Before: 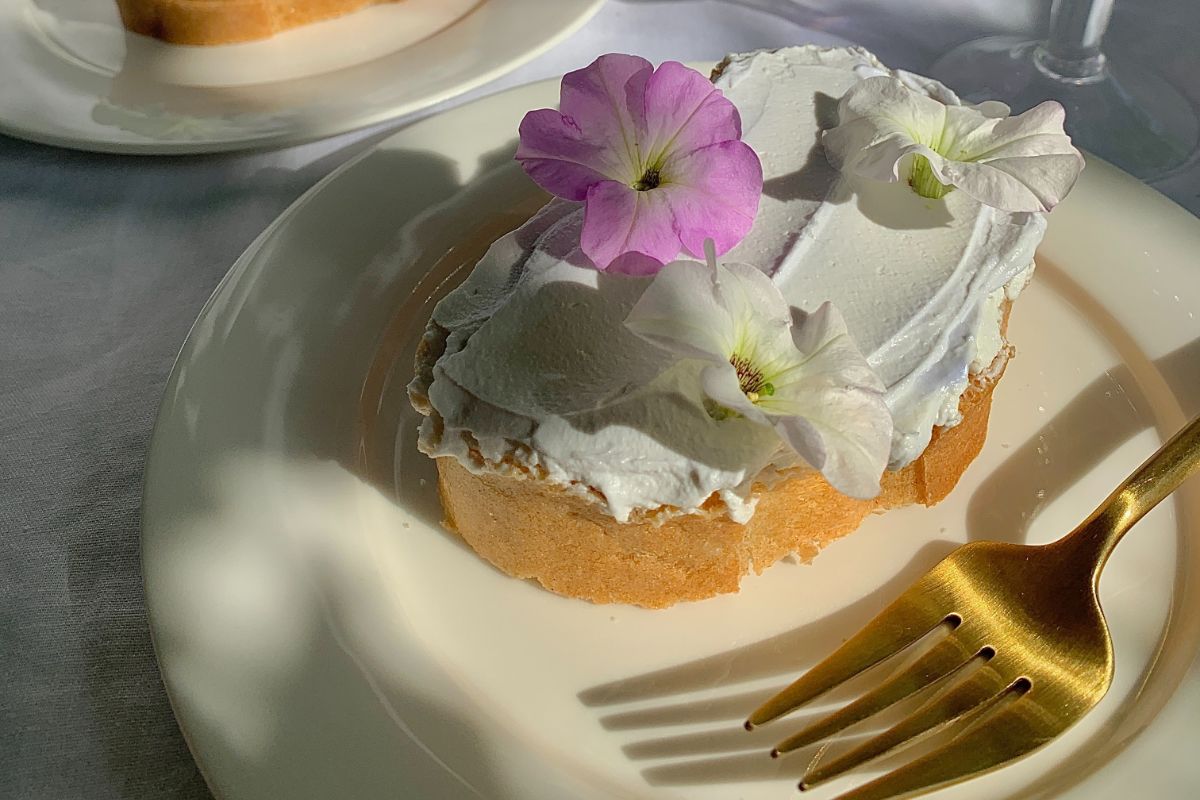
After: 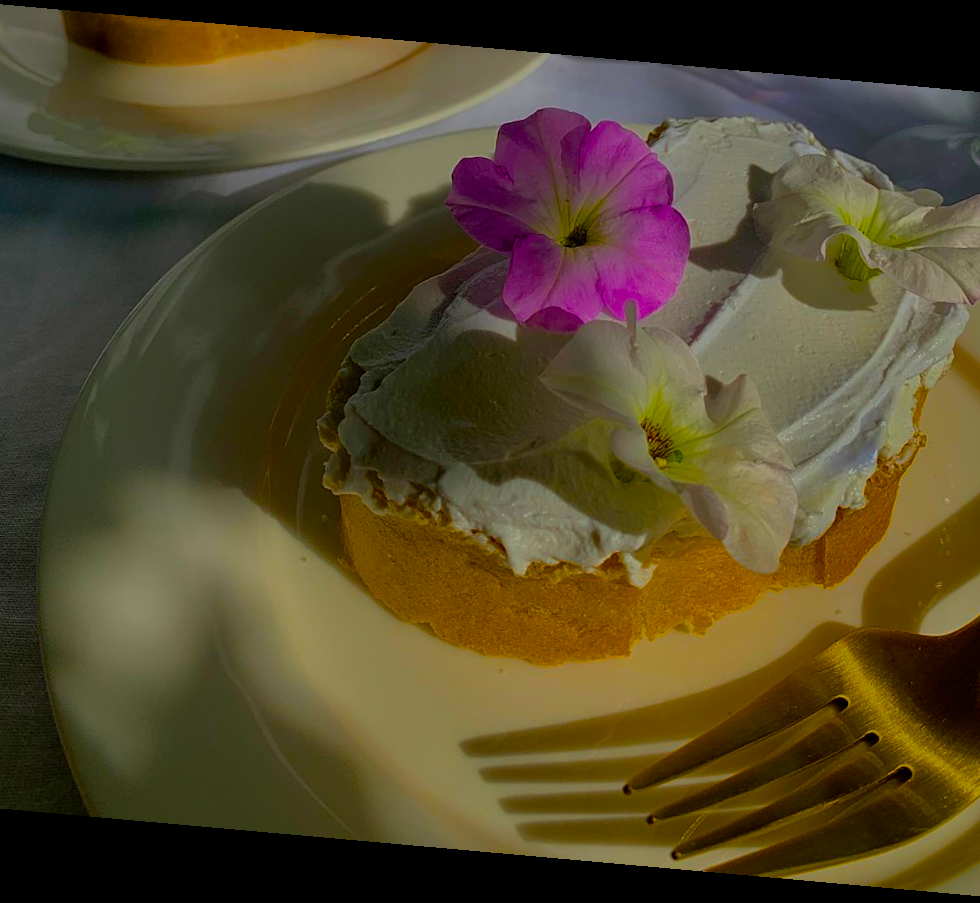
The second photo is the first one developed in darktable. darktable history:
exposure: exposure -2.002 EV, compensate highlight preservation false
rotate and perspective: rotation 5.12°, automatic cropping off
color balance rgb: linear chroma grading › global chroma 42%, perceptual saturation grading › global saturation 42%, perceptual brilliance grading › global brilliance 25%, global vibrance 33%
crop: left 9.88%, right 12.664%
